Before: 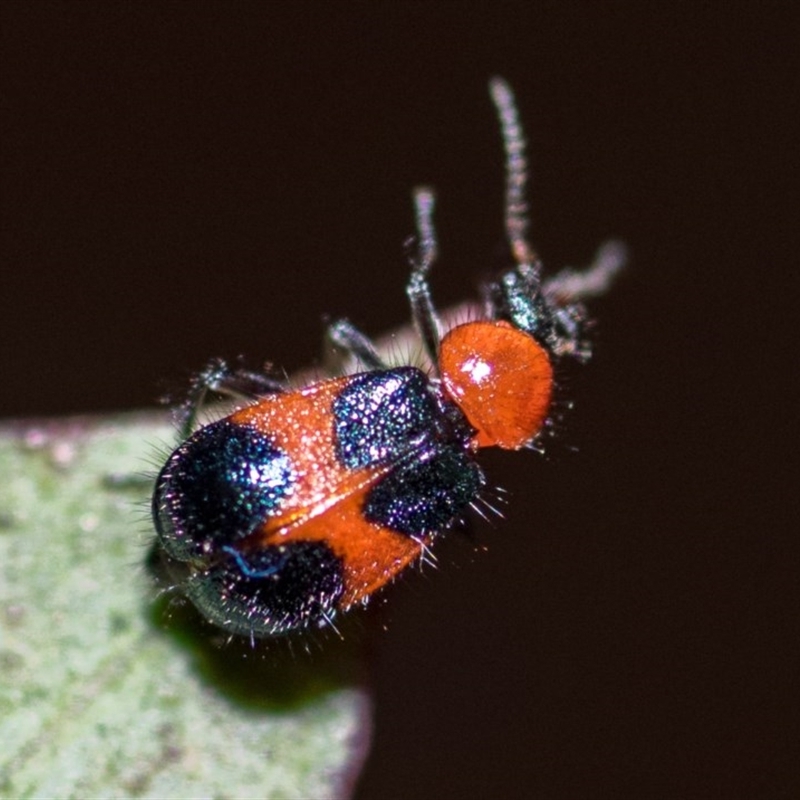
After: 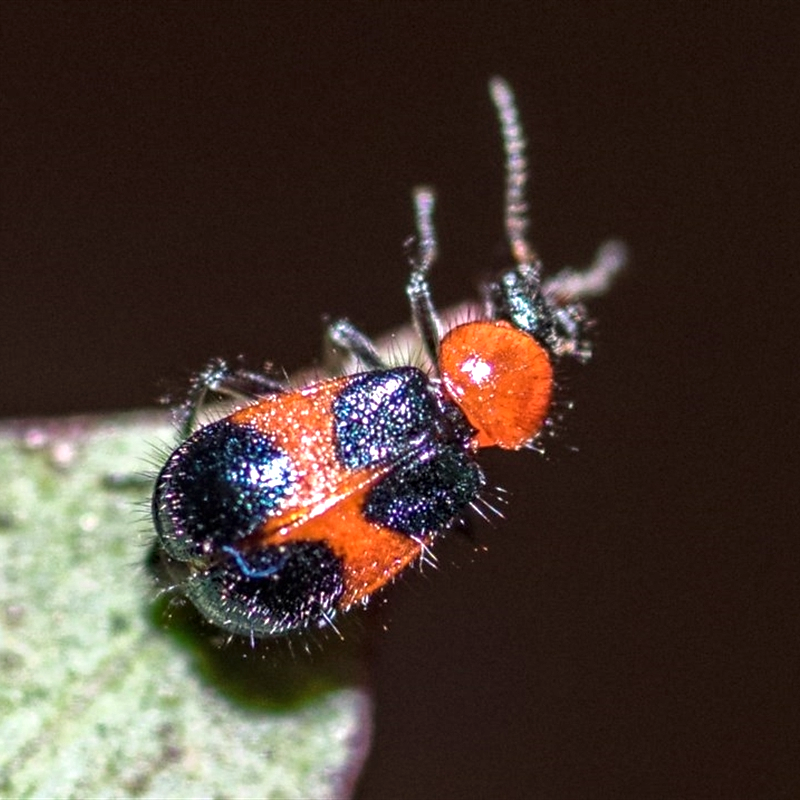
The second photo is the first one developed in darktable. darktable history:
exposure: exposure 0.451 EV, compensate highlight preservation false
sharpen: radius 1.457, amount 0.414, threshold 1.577
local contrast: detail 130%
